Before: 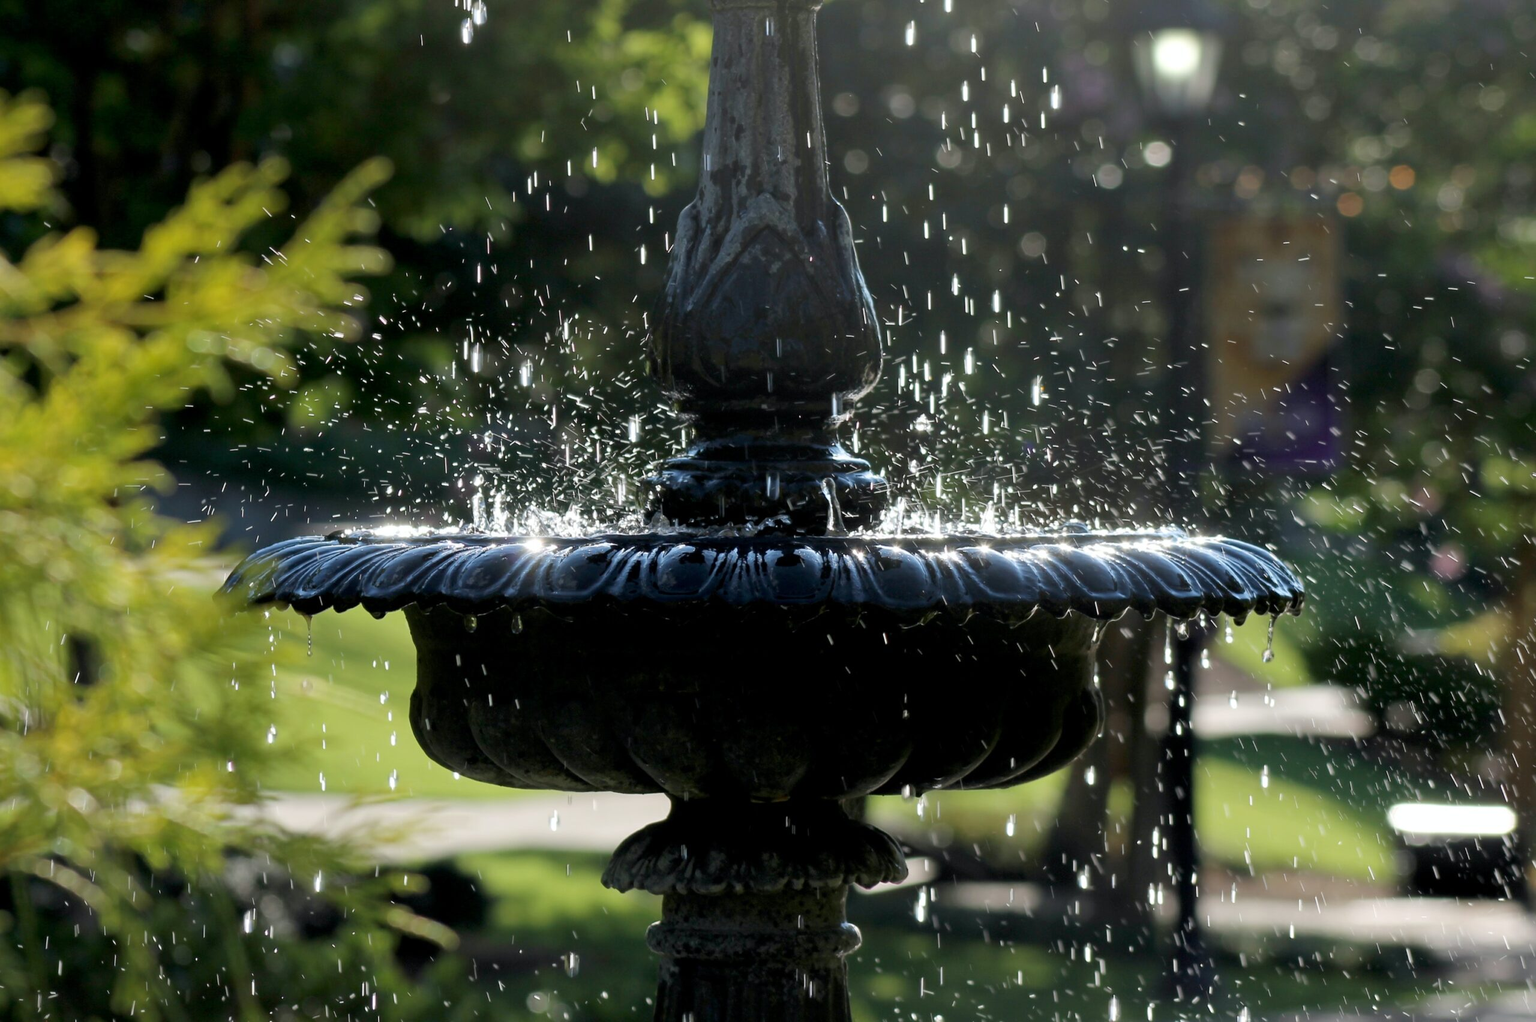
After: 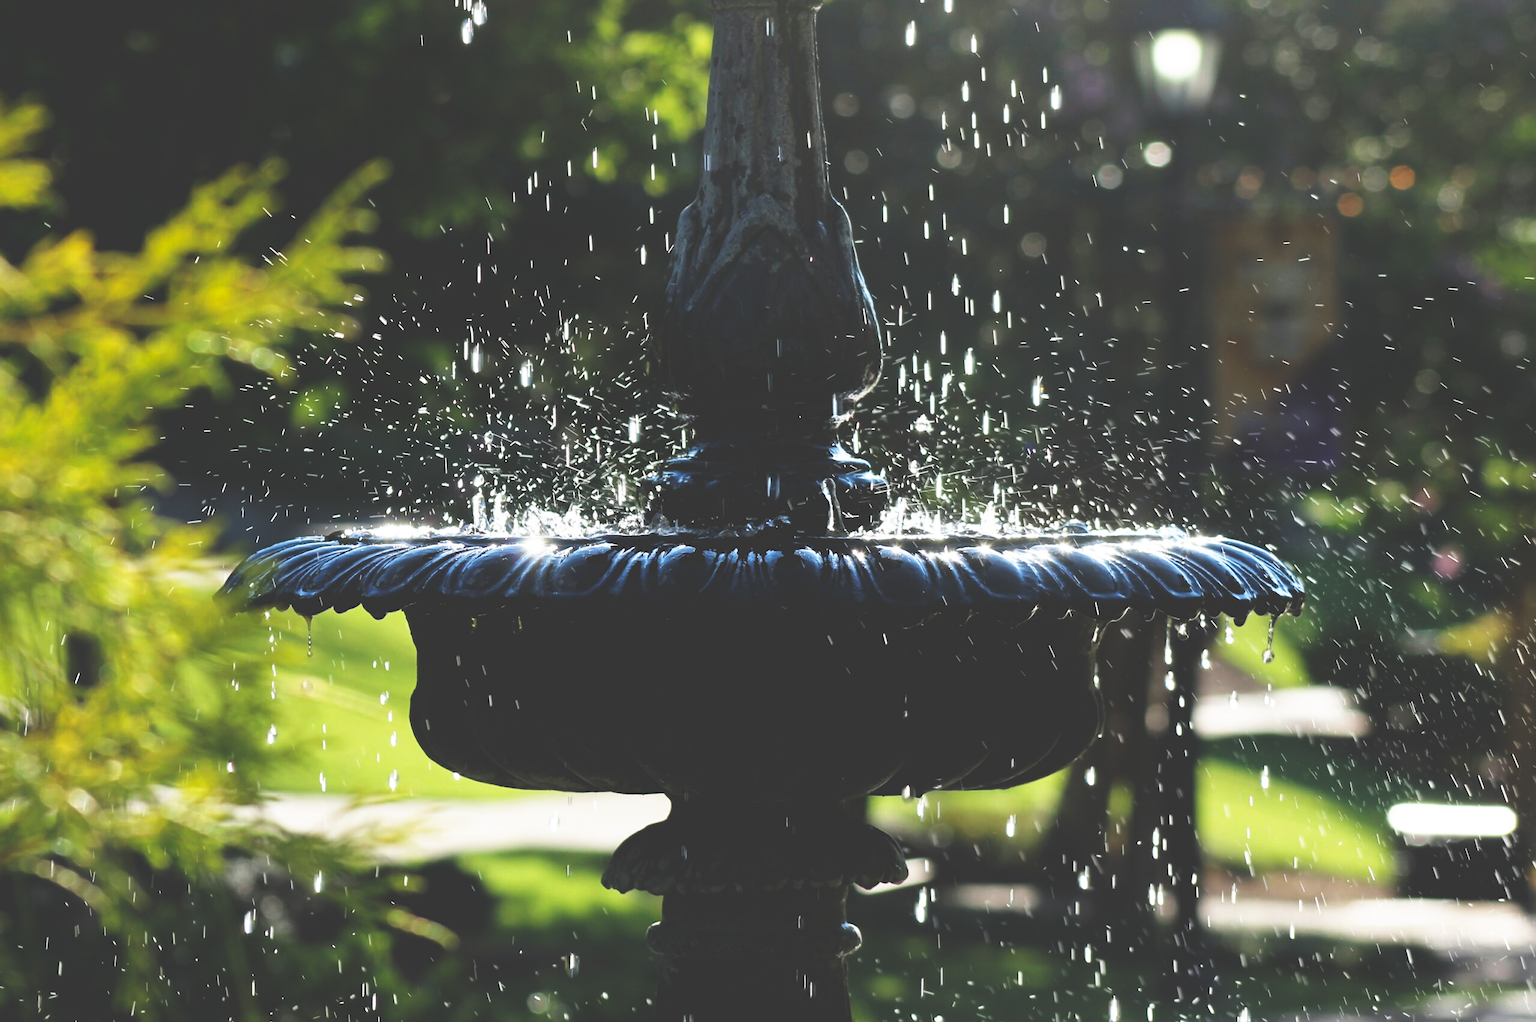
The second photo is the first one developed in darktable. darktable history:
base curve: curves: ch0 [(0, 0.036) (0.007, 0.037) (0.604, 0.887) (1, 1)], exposure shift 0.574, preserve colors none
